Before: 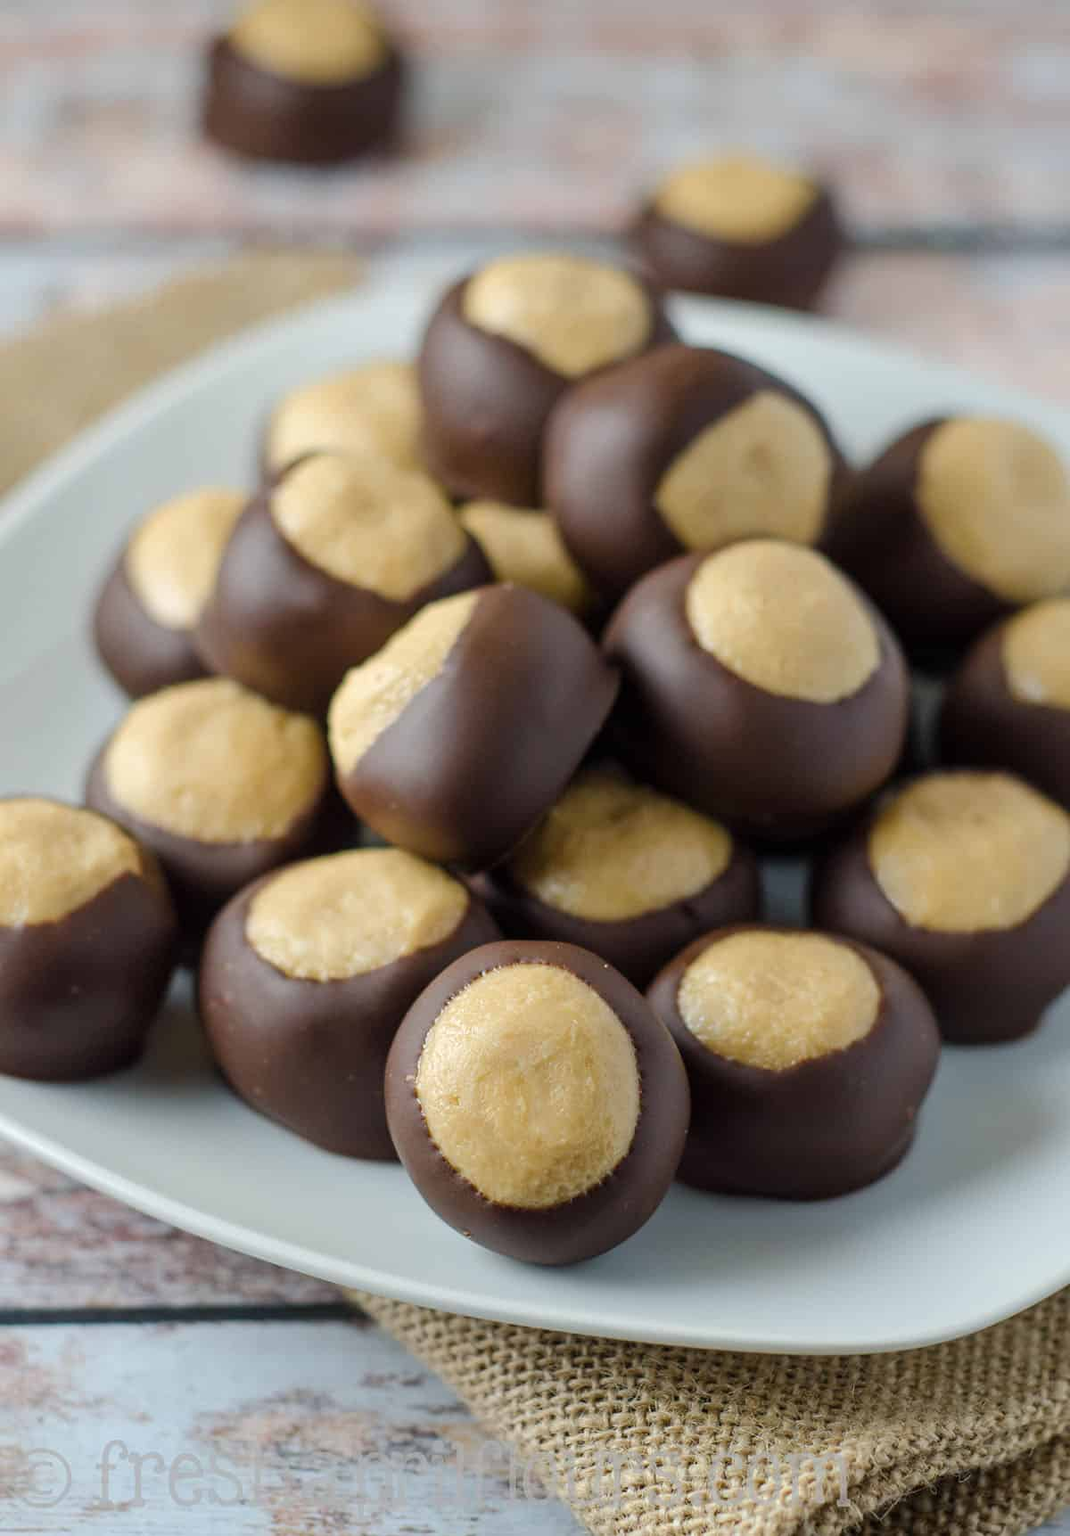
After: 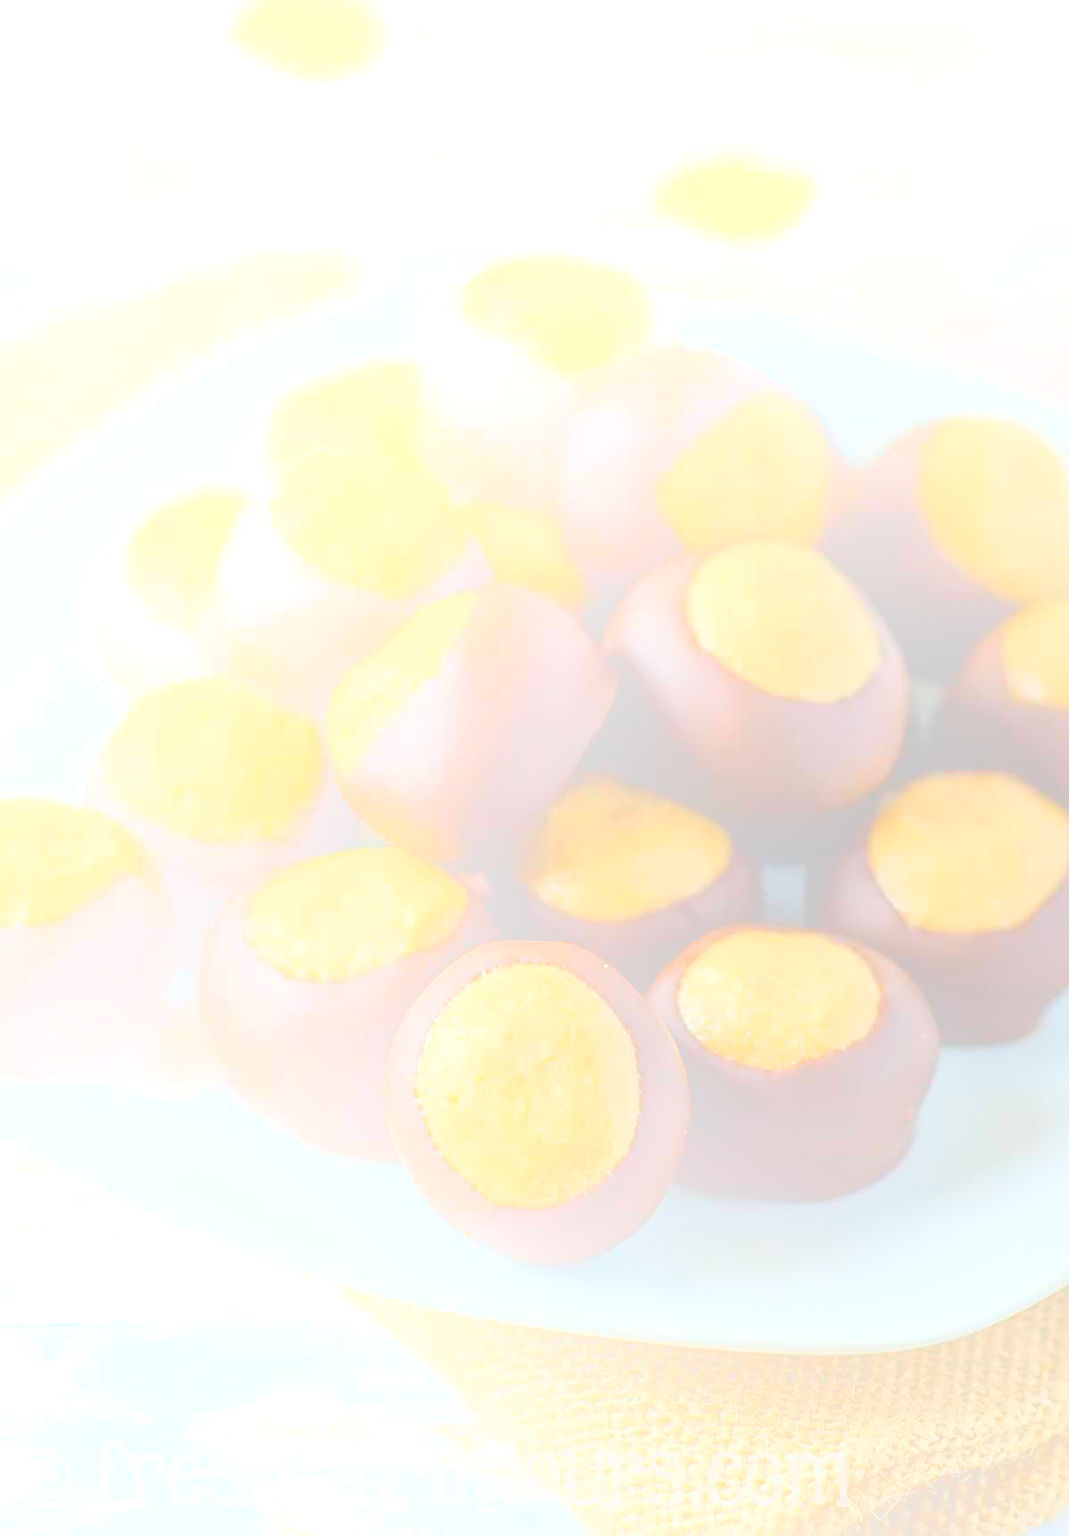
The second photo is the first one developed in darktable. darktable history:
local contrast: mode bilateral grid, contrast 44, coarseness 69, detail 214%, midtone range 0.2
sharpen: radius 3.025, amount 0.757
bloom: size 85%, threshold 5%, strength 85%
